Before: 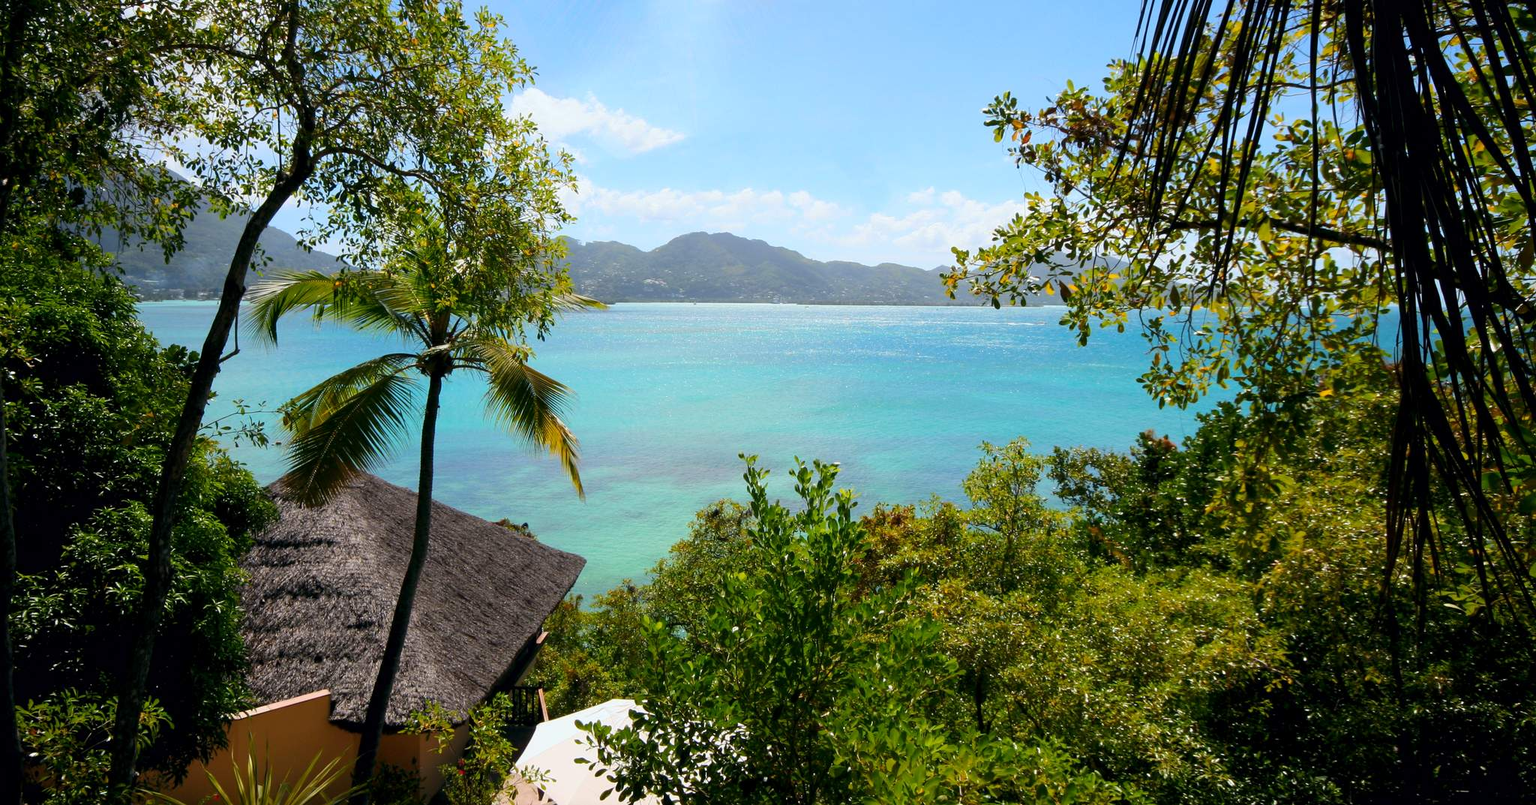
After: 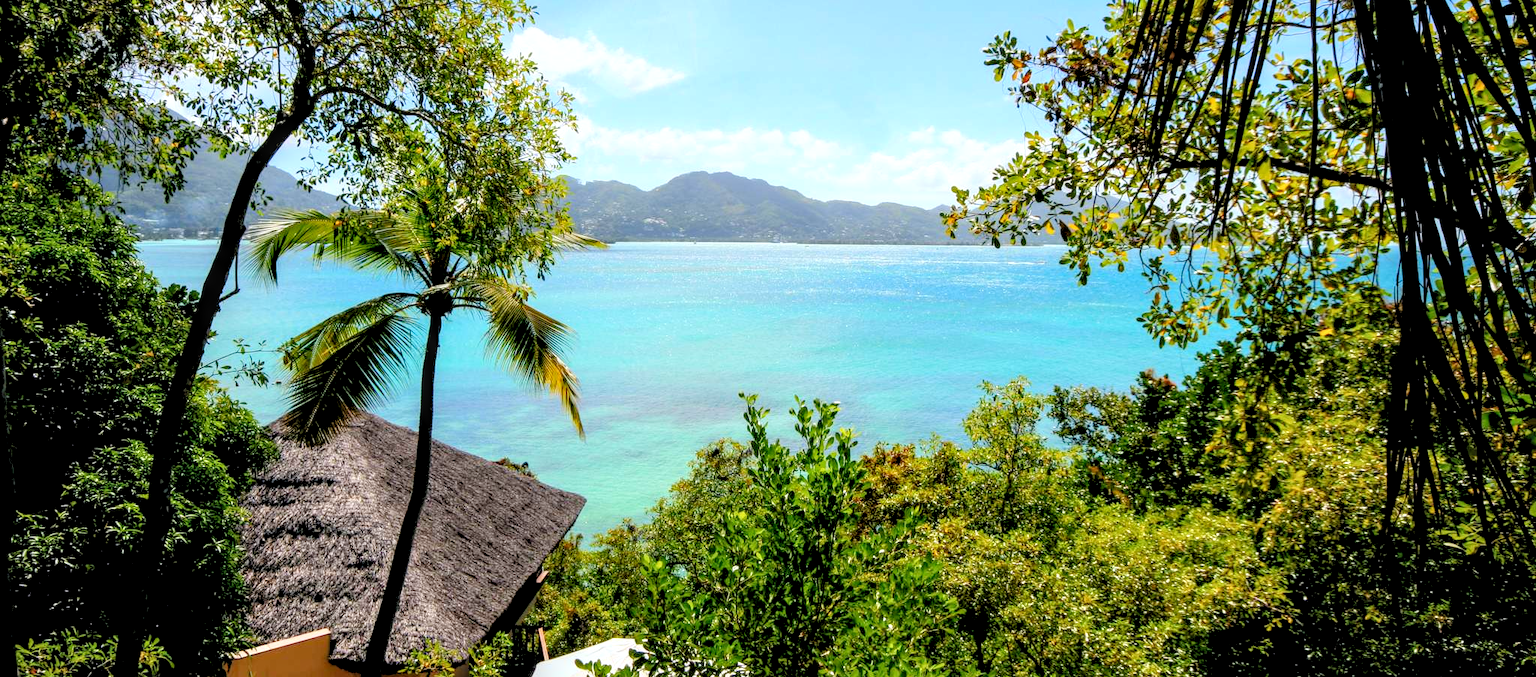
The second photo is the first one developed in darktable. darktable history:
local contrast: detail 150%
crop: top 7.604%, bottom 8.238%
levels: levels [0.093, 0.434, 0.988]
